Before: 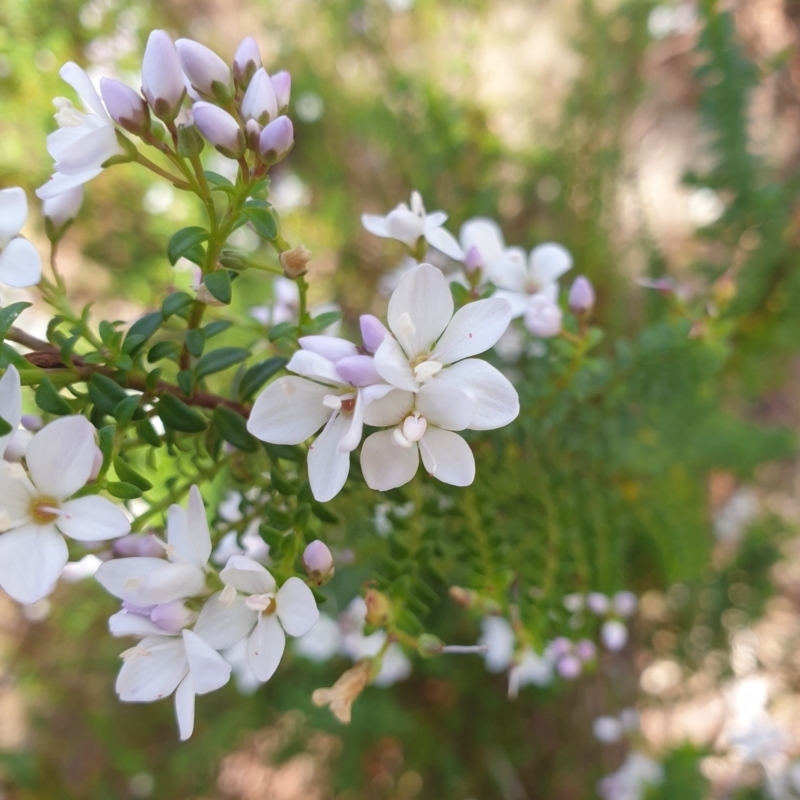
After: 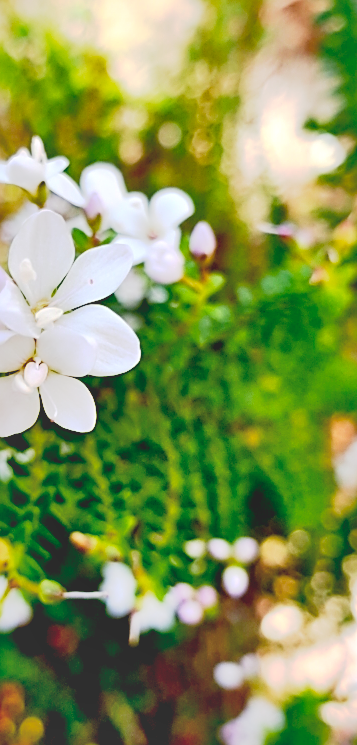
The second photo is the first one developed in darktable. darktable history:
tone equalizer: -8 EV -0.006 EV, -7 EV 0.011 EV, -6 EV -0.007 EV, -5 EV 0.007 EV, -4 EV -0.034 EV, -3 EV -0.239 EV, -2 EV -0.678 EV, -1 EV -0.976 EV, +0 EV -0.981 EV
sharpen: on, module defaults
base curve: curves: ch0 [(0.065, 0.026) (0.236, 0.358) (0.53, 0.546) (0.777, 0.841) (0.924, 0.992)], preserve colors none
exposure: black level correction 0, exposure 0.68 EV, compensate exposure bias true, compensate highlight preservation false
contrast brightness saturation: contrast 0.198, brightness 0.161, saturation 0.229
crop: left 47.401%, top 6.814%, right 7.96%
local contrast: mode bilateral grid, contrast 49, coarseness 50, detail 150%, midtone range 0.2
